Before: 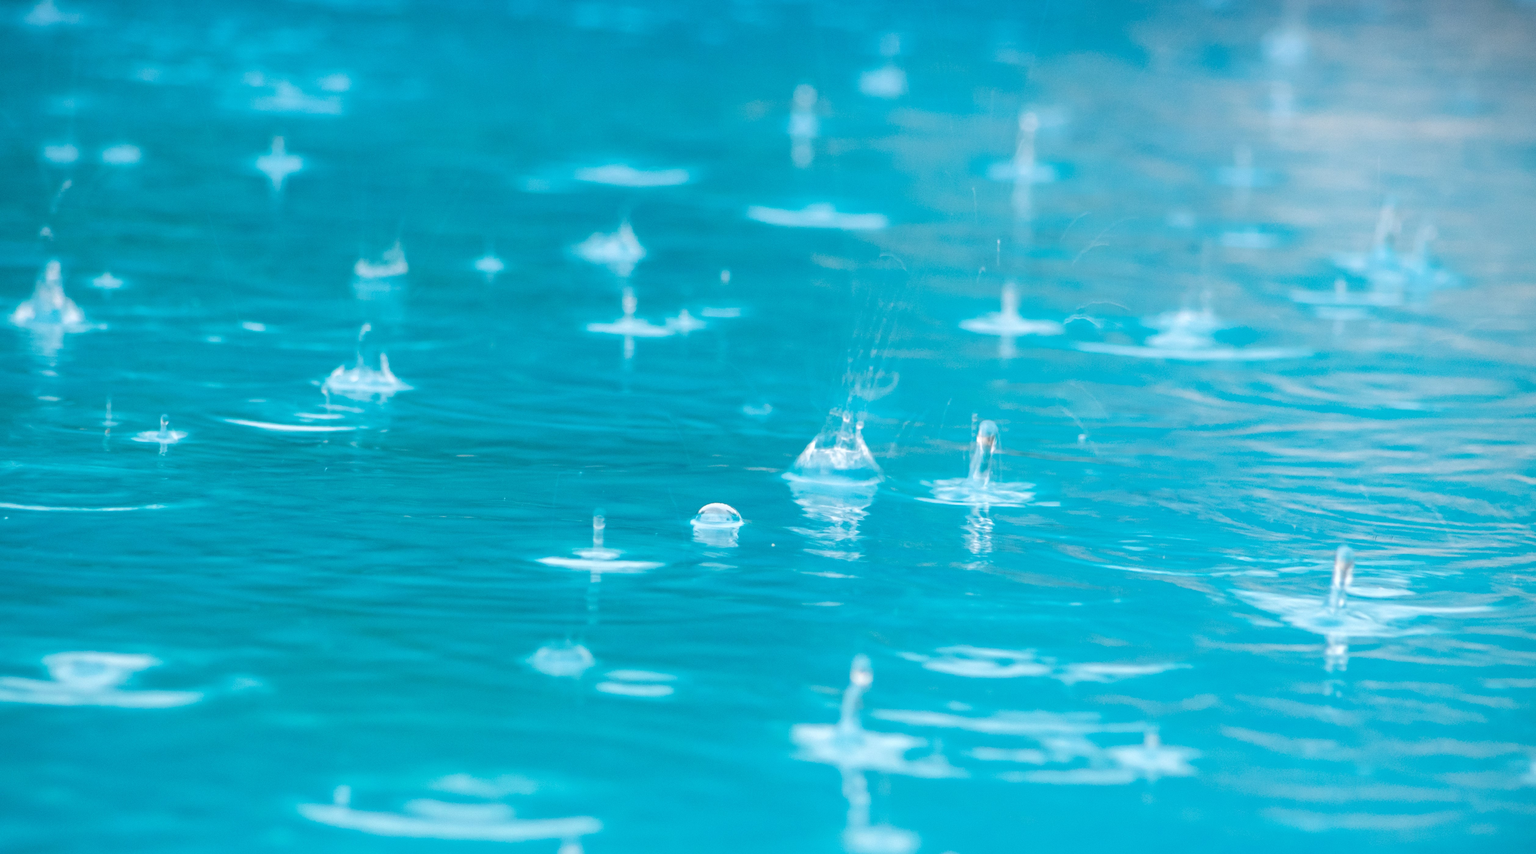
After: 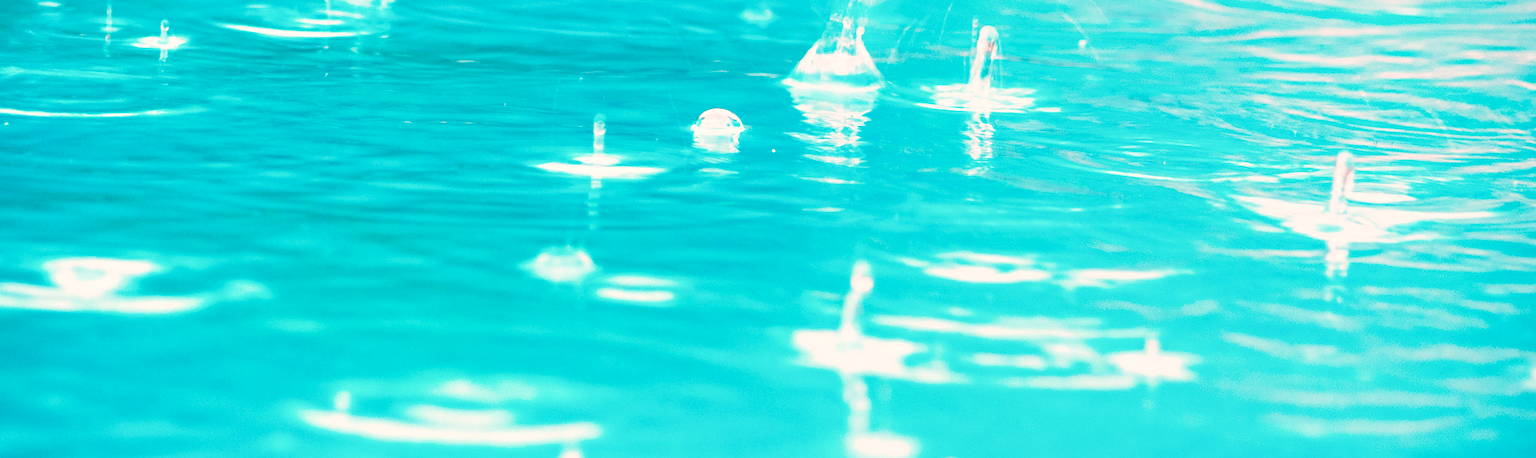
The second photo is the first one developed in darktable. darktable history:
color contrast: green-magenta contrast 1.73, blue-yellow contrast 1.15
sharpen: amount 0.2
crop and rotate: top 46.237%
contrast equalizer: octaves 7, y [[0.6 ×6], [0.55 ×6], [0 ×6], [0 ×6], [0 ×6]], mix 0.15
base curve: curves: ch0 [(0, 0) (0.028, 0.03) (0.121, 0.232) (0.46, 0.748) (0.859, 0.968) (1, 1)], preserve colors none
local contrast: on, module defaults
color correction: highlights a* 11.96, highlights b* 11.58
